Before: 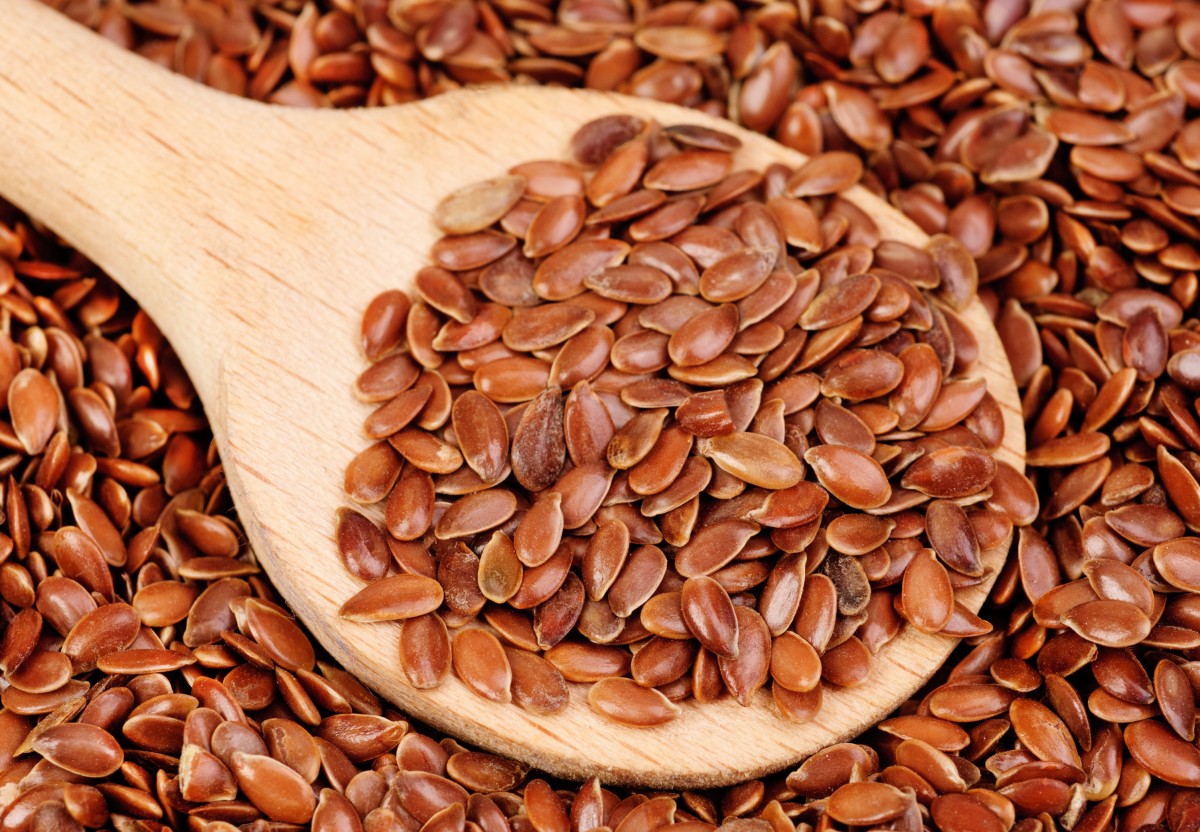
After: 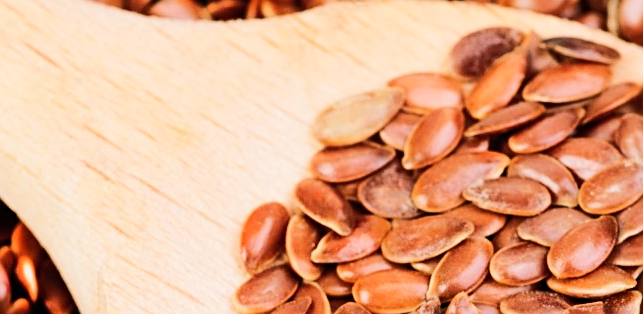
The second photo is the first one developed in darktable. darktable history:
tone equalizer: on, module defaults
crop: left 10.121%, top 10.631%, right 36.218%, bottom 51.526%
rgb curve: curves: ch0 [(0, 0) (0.284, 0.292) (0.505, 0.644) (1, 1)], compensate middle gray true
sharpen: on, module defaults
white balance: red 0.967, blue 1.049
